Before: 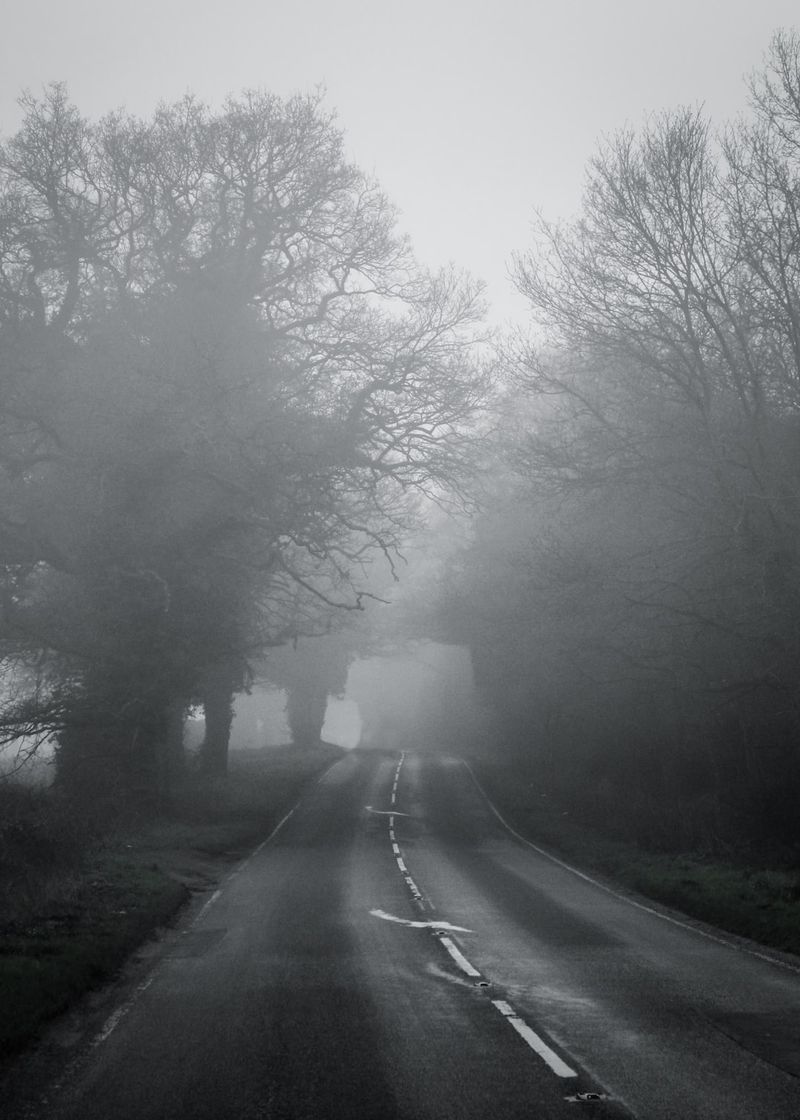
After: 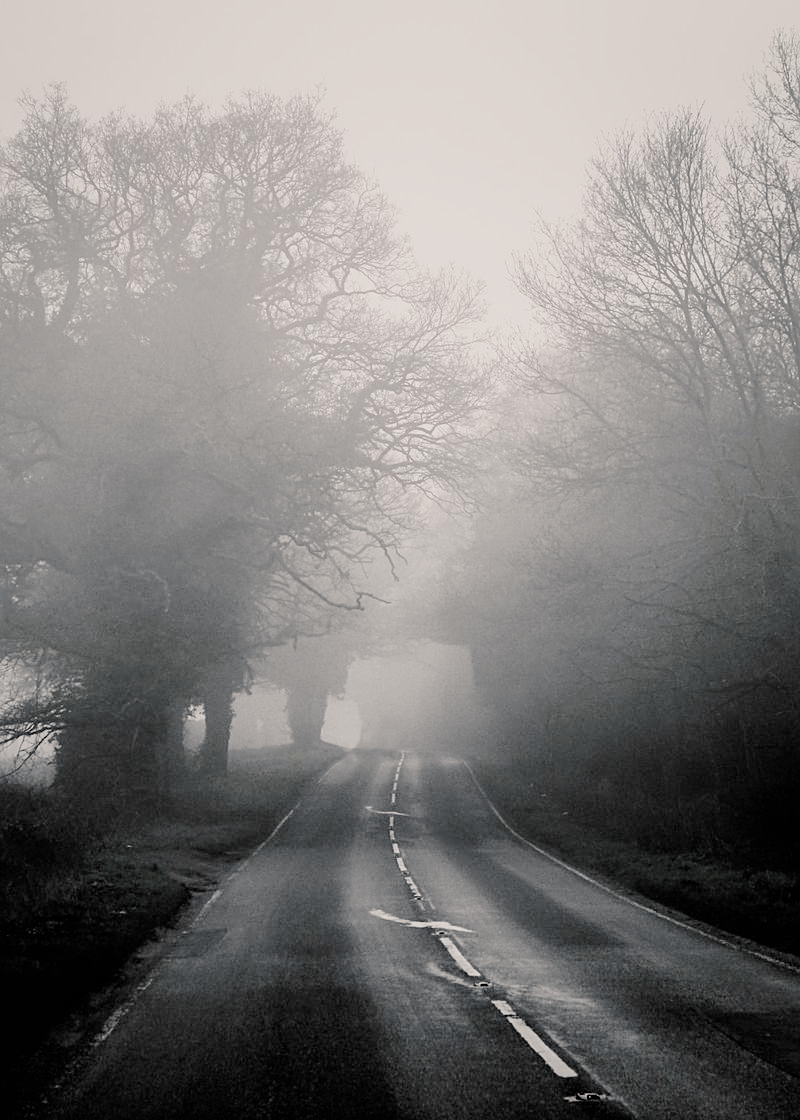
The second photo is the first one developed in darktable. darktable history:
exposure: black level correction -0.002, exposure 0.538 EV, compensate highlight preservation false
filmic rgb: black relative exposure -2.83 EV, white relative exposure 4.56 EV, hardness 1.74, contrast 1.267, add noise in highlights 0, color science v3 (2019), use custom middle-gray values true, contrast in highlights soft
color balance rgb: highlights gain › chroma 2.945%, highlights gain › hue 61.42°, global offset › luminance 1.984%, perceptual saturation grading › global saturation 20%, perceptual saturation grading › highlights -25.06%, perceptual saturation grading › shadows 25.078%, global vibrance 20%
sharpen: on, module defaults
